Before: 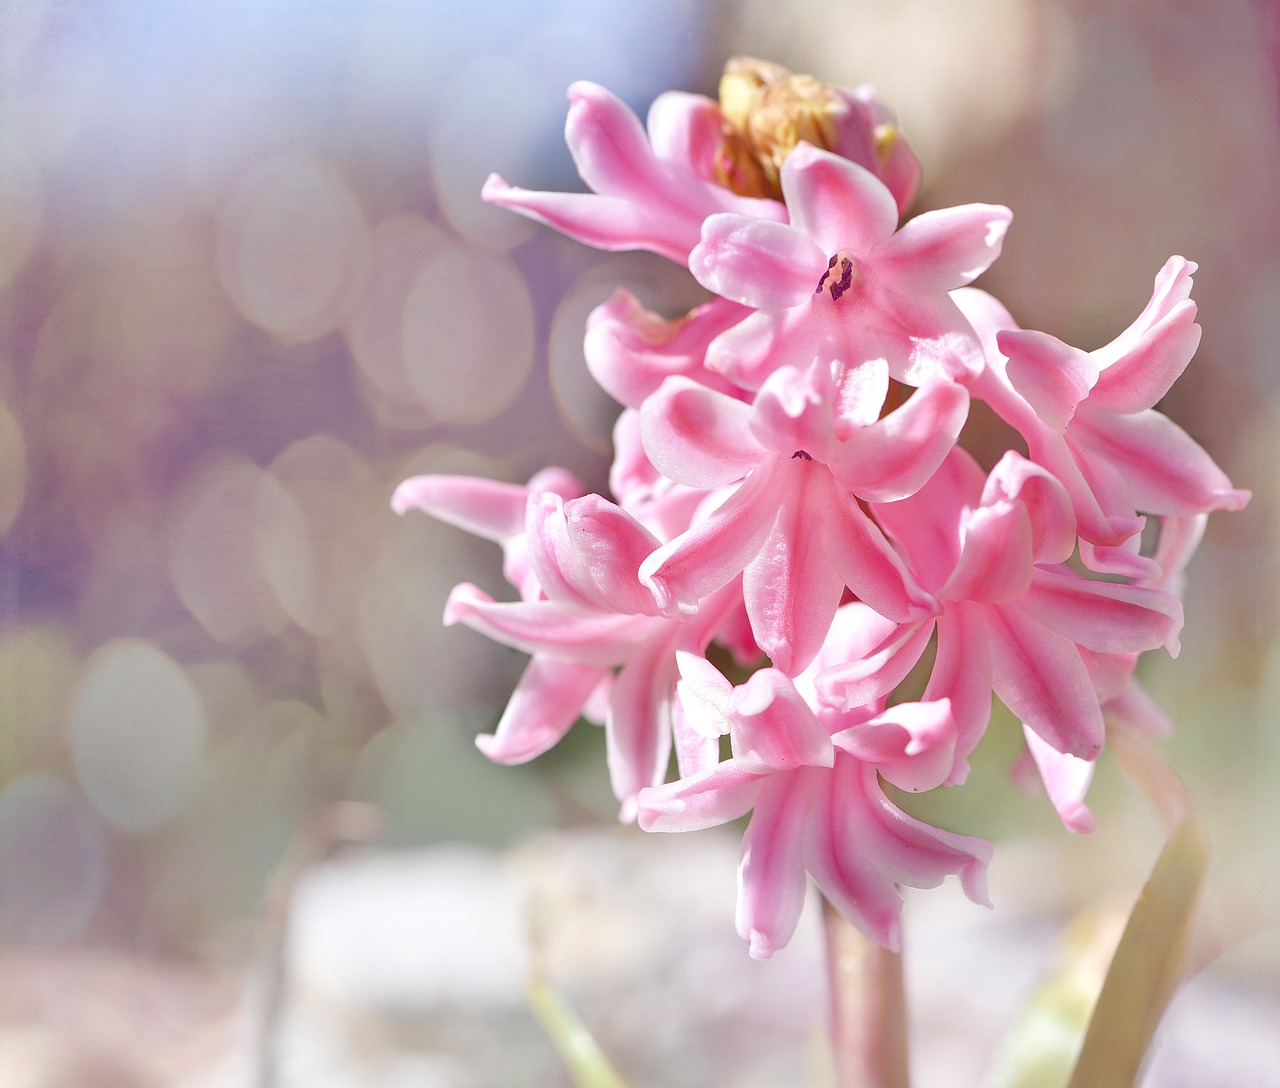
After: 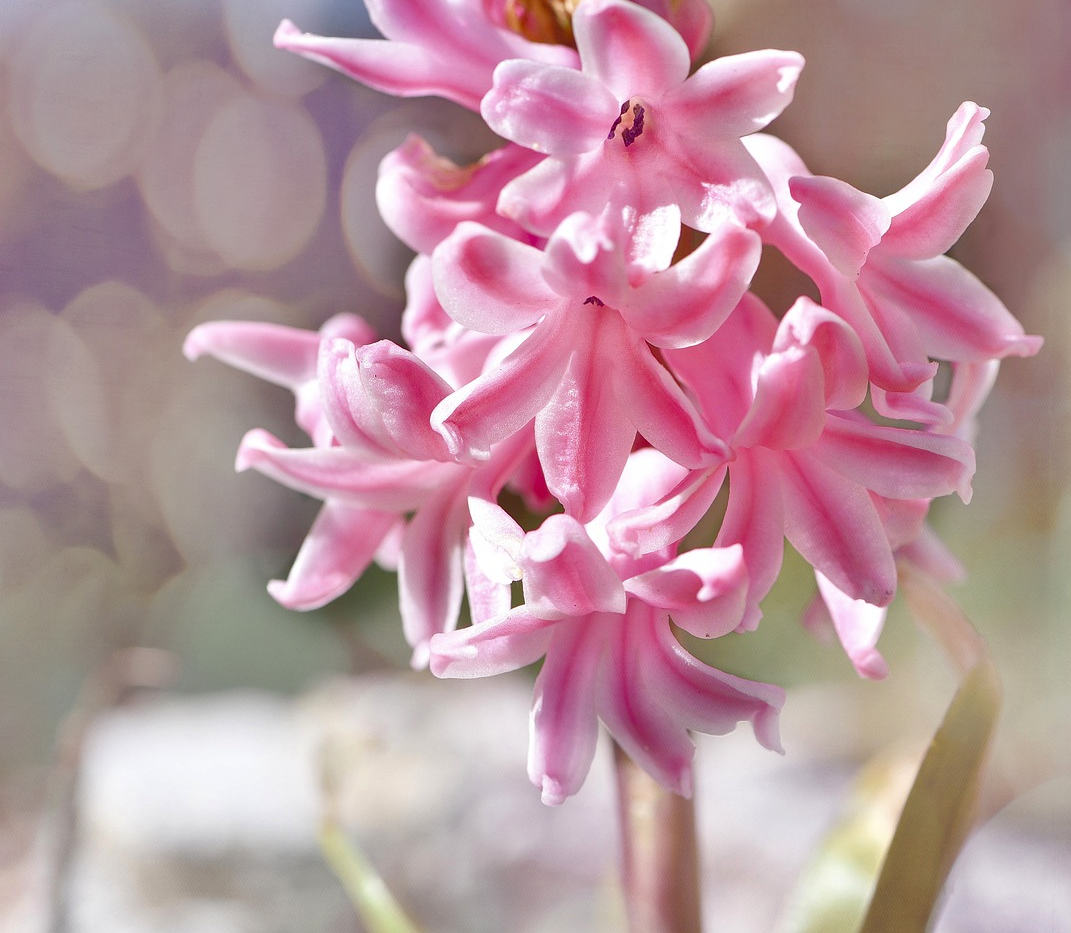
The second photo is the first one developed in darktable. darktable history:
shadows and highlights: soften with gaussian
crop: left 16.315%, top 14.246%
exposure: compensate highlight preservation false
